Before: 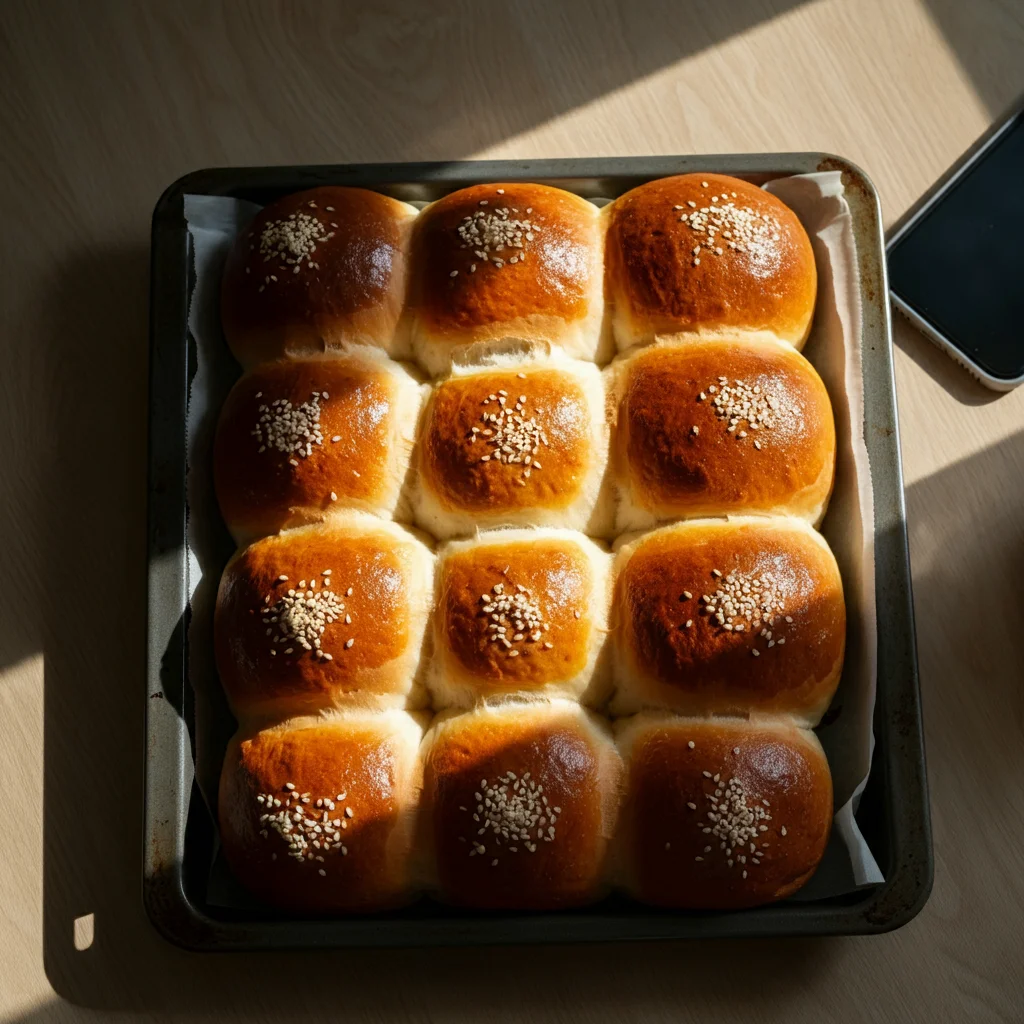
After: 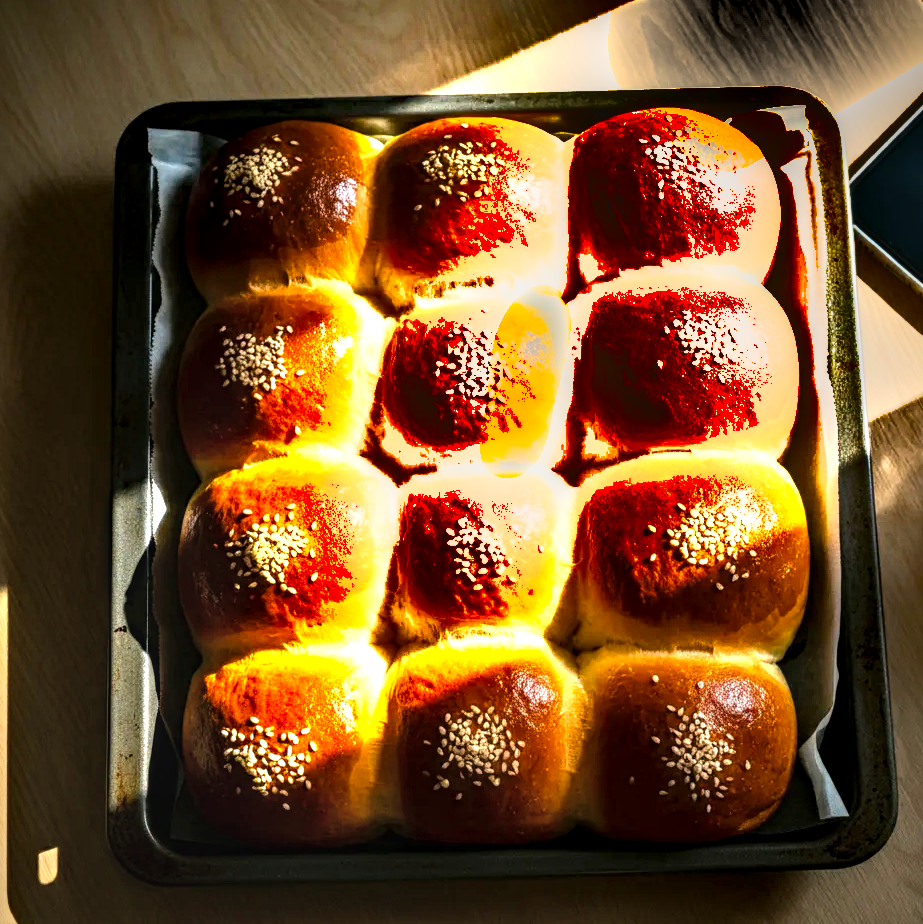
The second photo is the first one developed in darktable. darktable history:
crop: left 3.519%, top 6.484%, right 6.291%, bottom 3.191%
vignetting: fall-off start 96.72%, fall-off radius 100.75%, brightness -0.601, saturation -0.002, width/height ratio 0.61, unbound false
shadows and highlights: shadows 20.81, highlights -82.42, soften with gaussian
local contrast: highlights 22%, detail 150%
tone equalizer: -8 EV -0.747 EV, -7 EV -0.734 EV, -6 EV -0.606 EV, -5 EV -0.365 EV, -3 EV 0.404 EV, -2 EV 0.6 EV, -1 EV 0.692 EV, +0 EV 0.766 EV, mask exposure compensation -0.489 EV
haze removal: compatibility mode true
exposure: black level correction 0, exposure 1.106 EV, compensate highlight preservation false
color balance rgb: highlights gain › chroma 1.104%, highlights gain › hue 60.1°, perceptual saturation grading › global saturation 30.023%, perceptual brilliance grading › global brilliance 11.756%, global vibrance 20%
